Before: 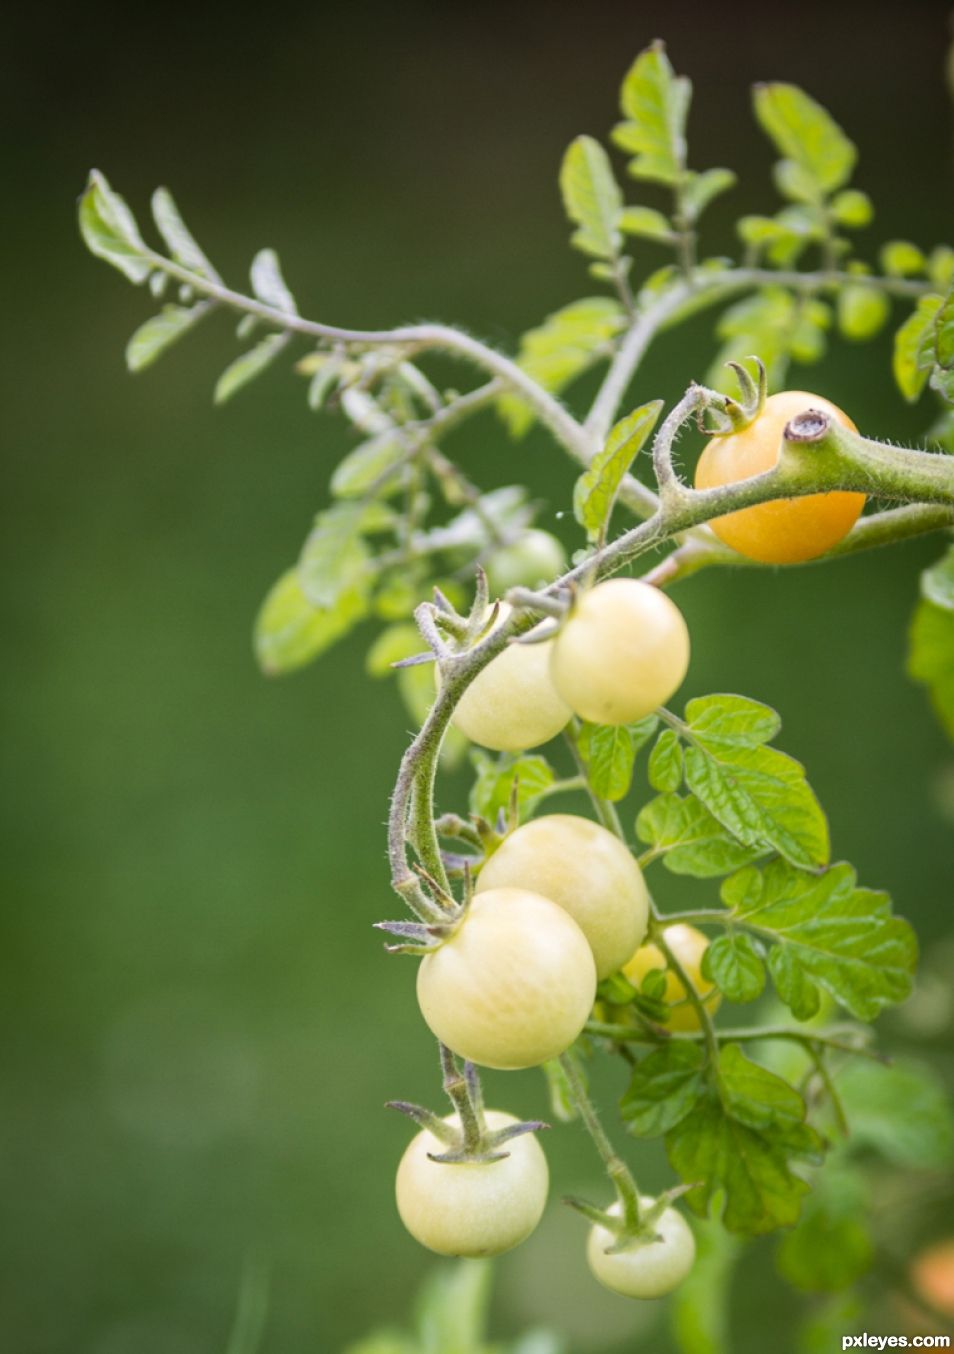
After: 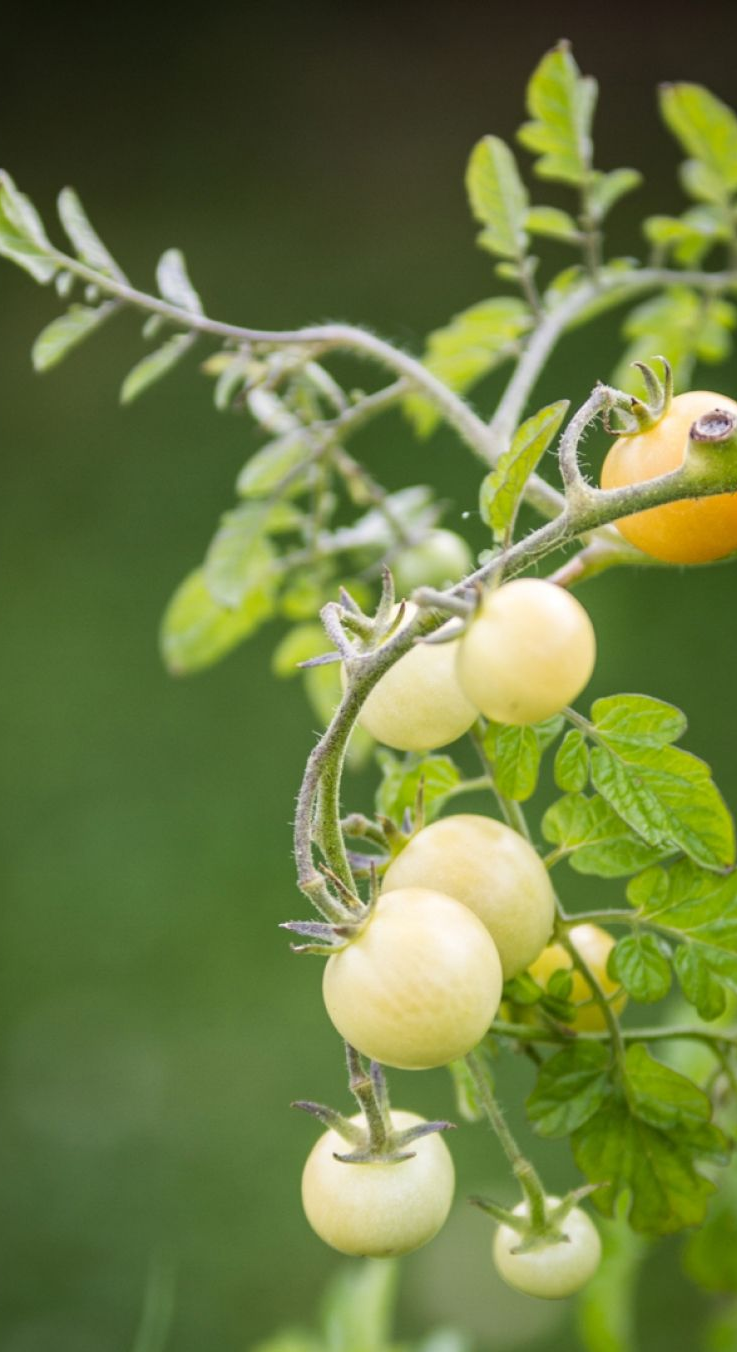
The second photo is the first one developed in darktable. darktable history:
crop: left 9.861%, right 12.563%
